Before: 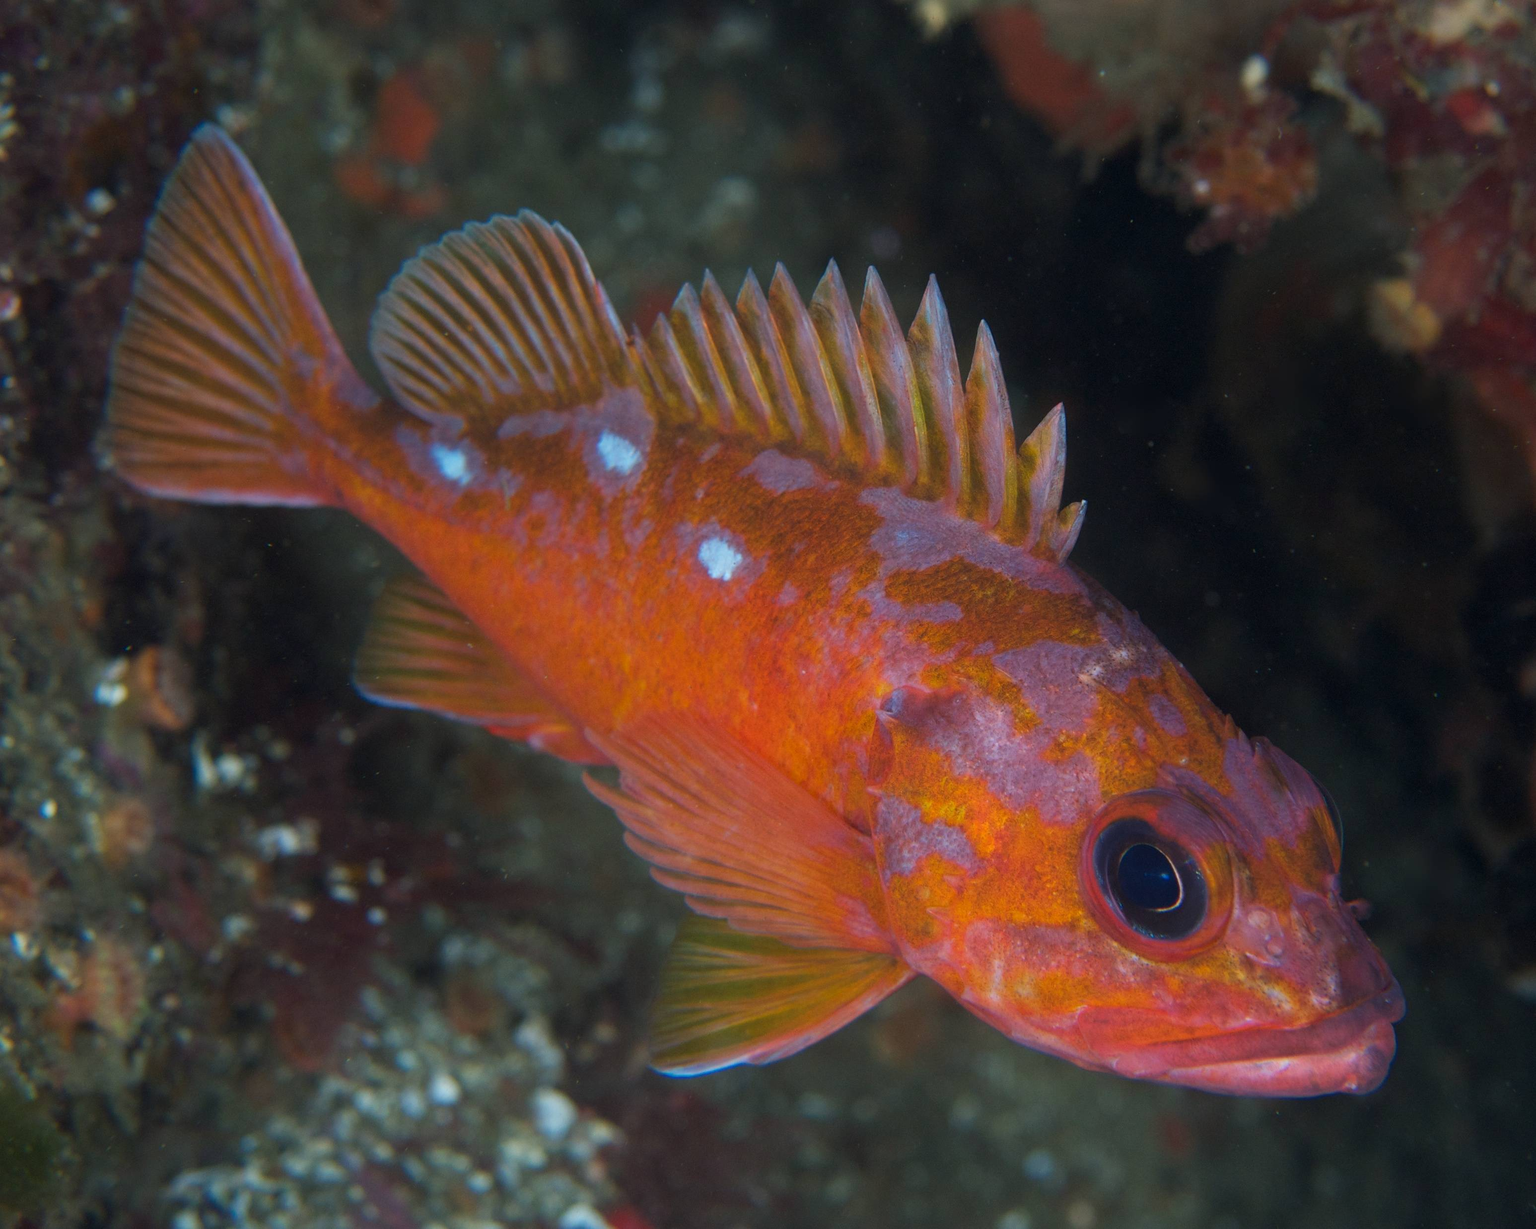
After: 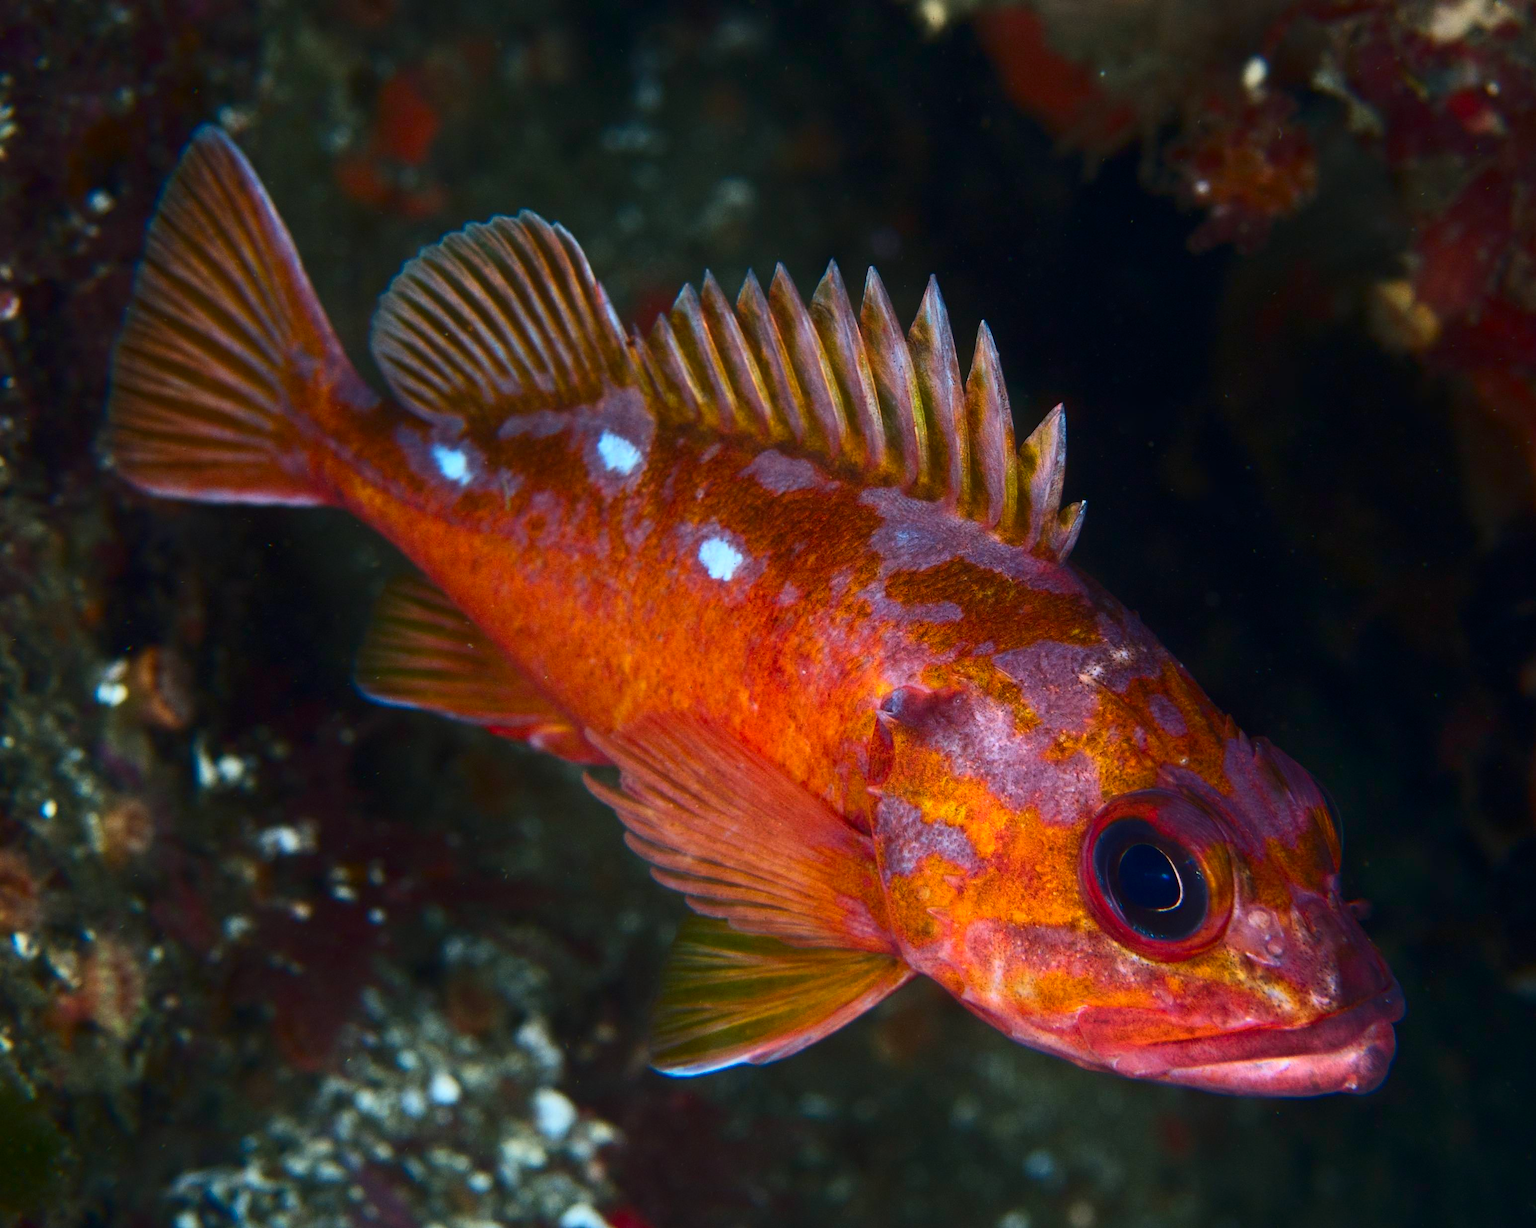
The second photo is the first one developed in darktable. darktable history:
contrast brightness saturation: contrast 0.402, brightness 0.048, saturation 0.252
